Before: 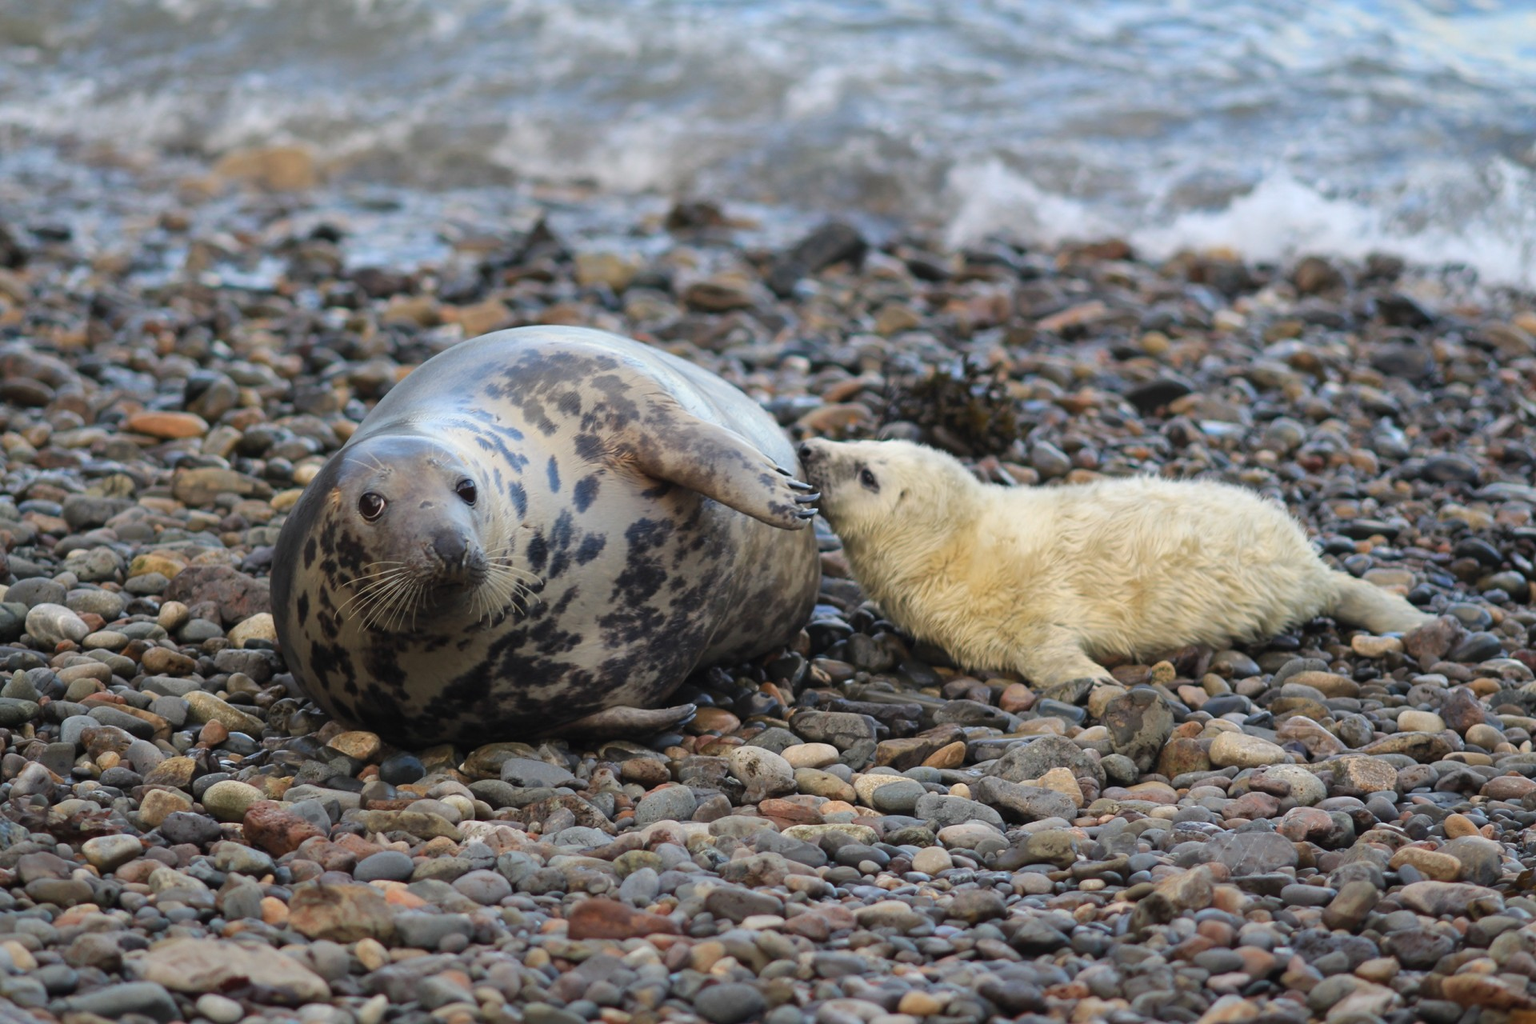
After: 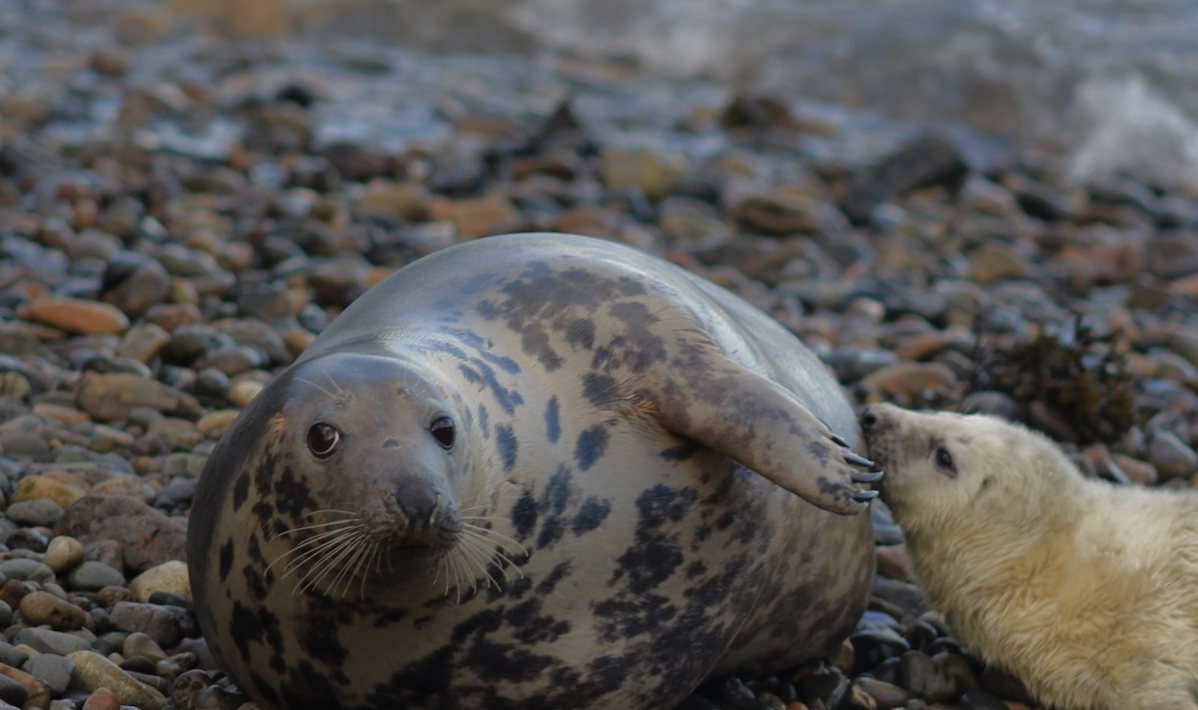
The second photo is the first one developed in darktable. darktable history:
crop and rotate: angle -4.99°, left 2.122%, top 6.945%, right 27.566%, bottom 30.519%
base curve: curves: ch0 [(0, 0) (0.826, 0.587) (1, 1)]
